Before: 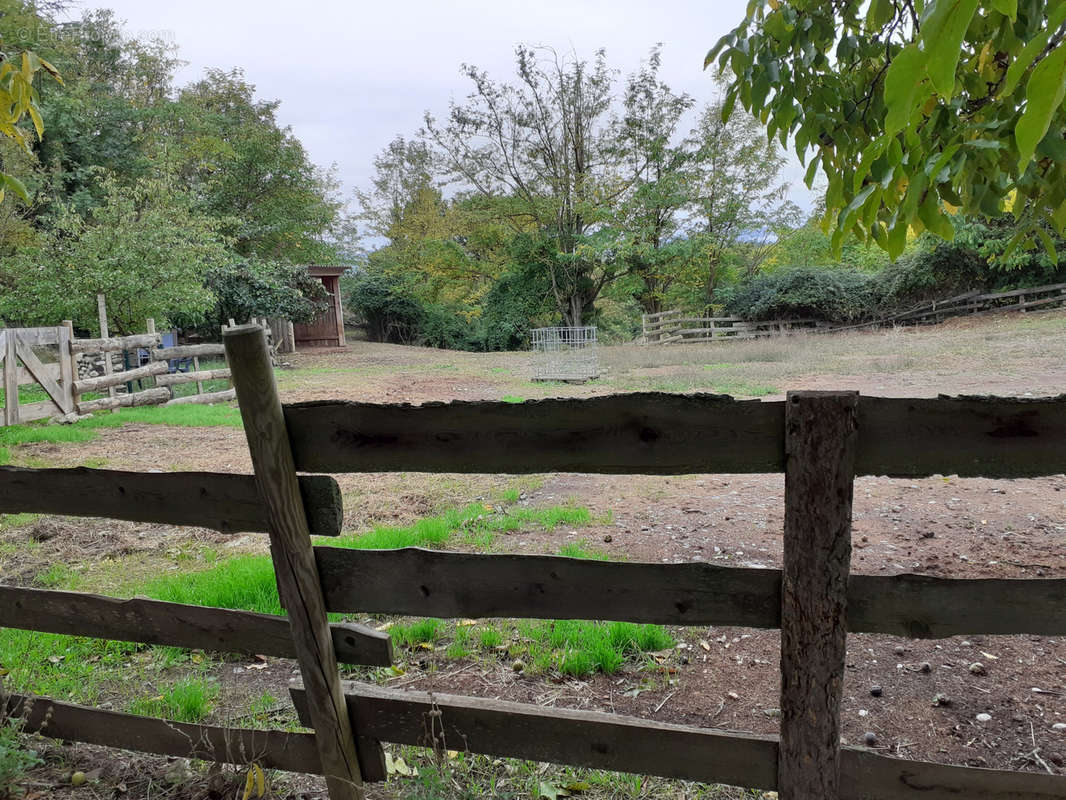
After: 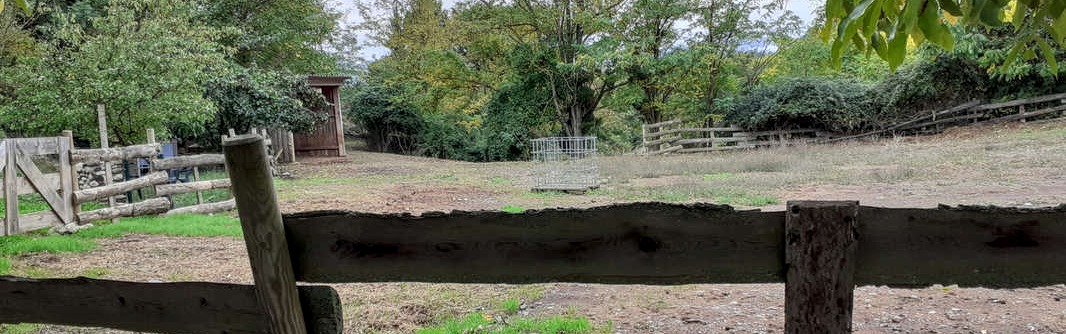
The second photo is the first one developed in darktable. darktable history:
local contrast: highlights 61%, detail 143%, midtone range 0.428
crop and rotate: top 23.84%, bottom 34.294%
